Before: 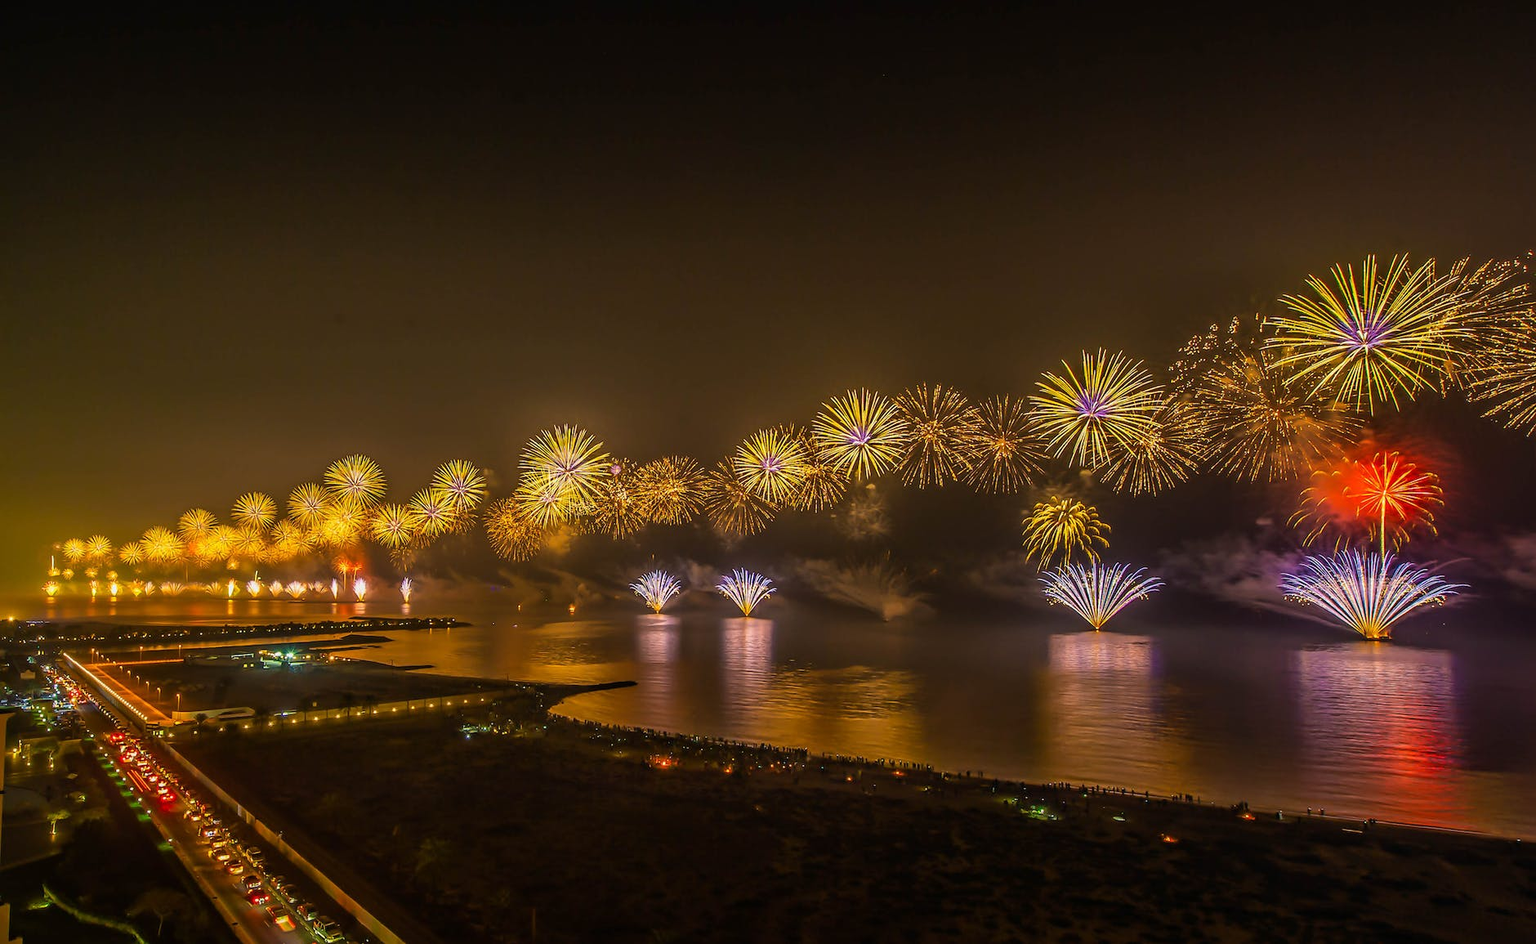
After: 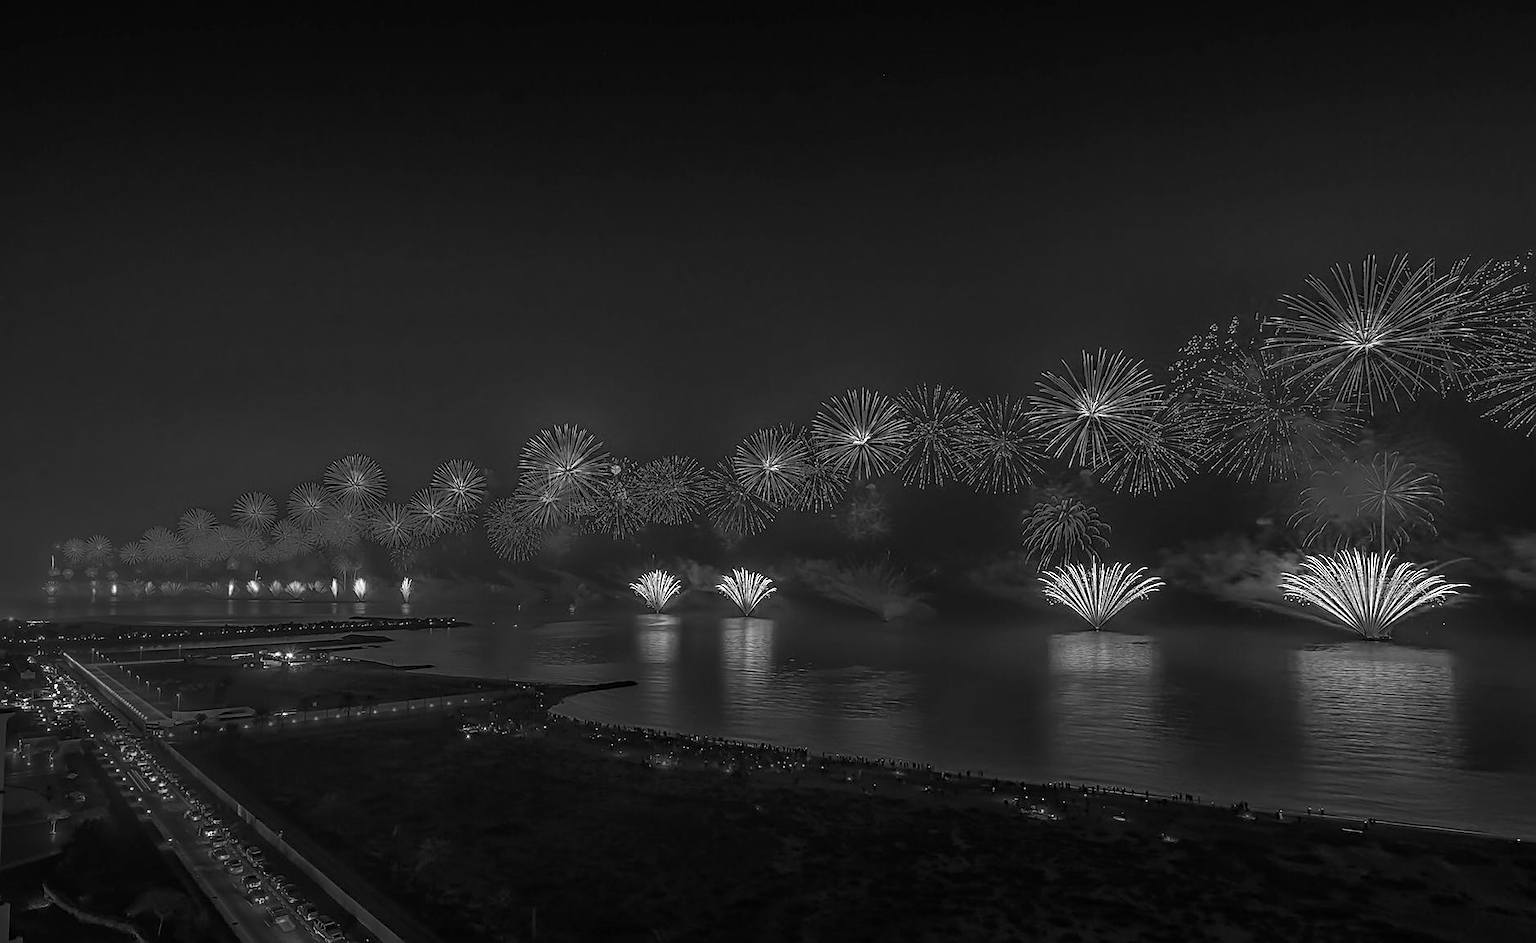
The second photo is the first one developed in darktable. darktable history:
sharpen: on, module defaults
color zones: curves: ch0 [(0.287, 0.048) (0.493, 0.484) (0.737, 0.816)]; ch1 [(0, 0) (0.143, 0) (0.286, 0) (0.429, 0) (0.571, 0) (0.714, 0) (0.857, 0)]
